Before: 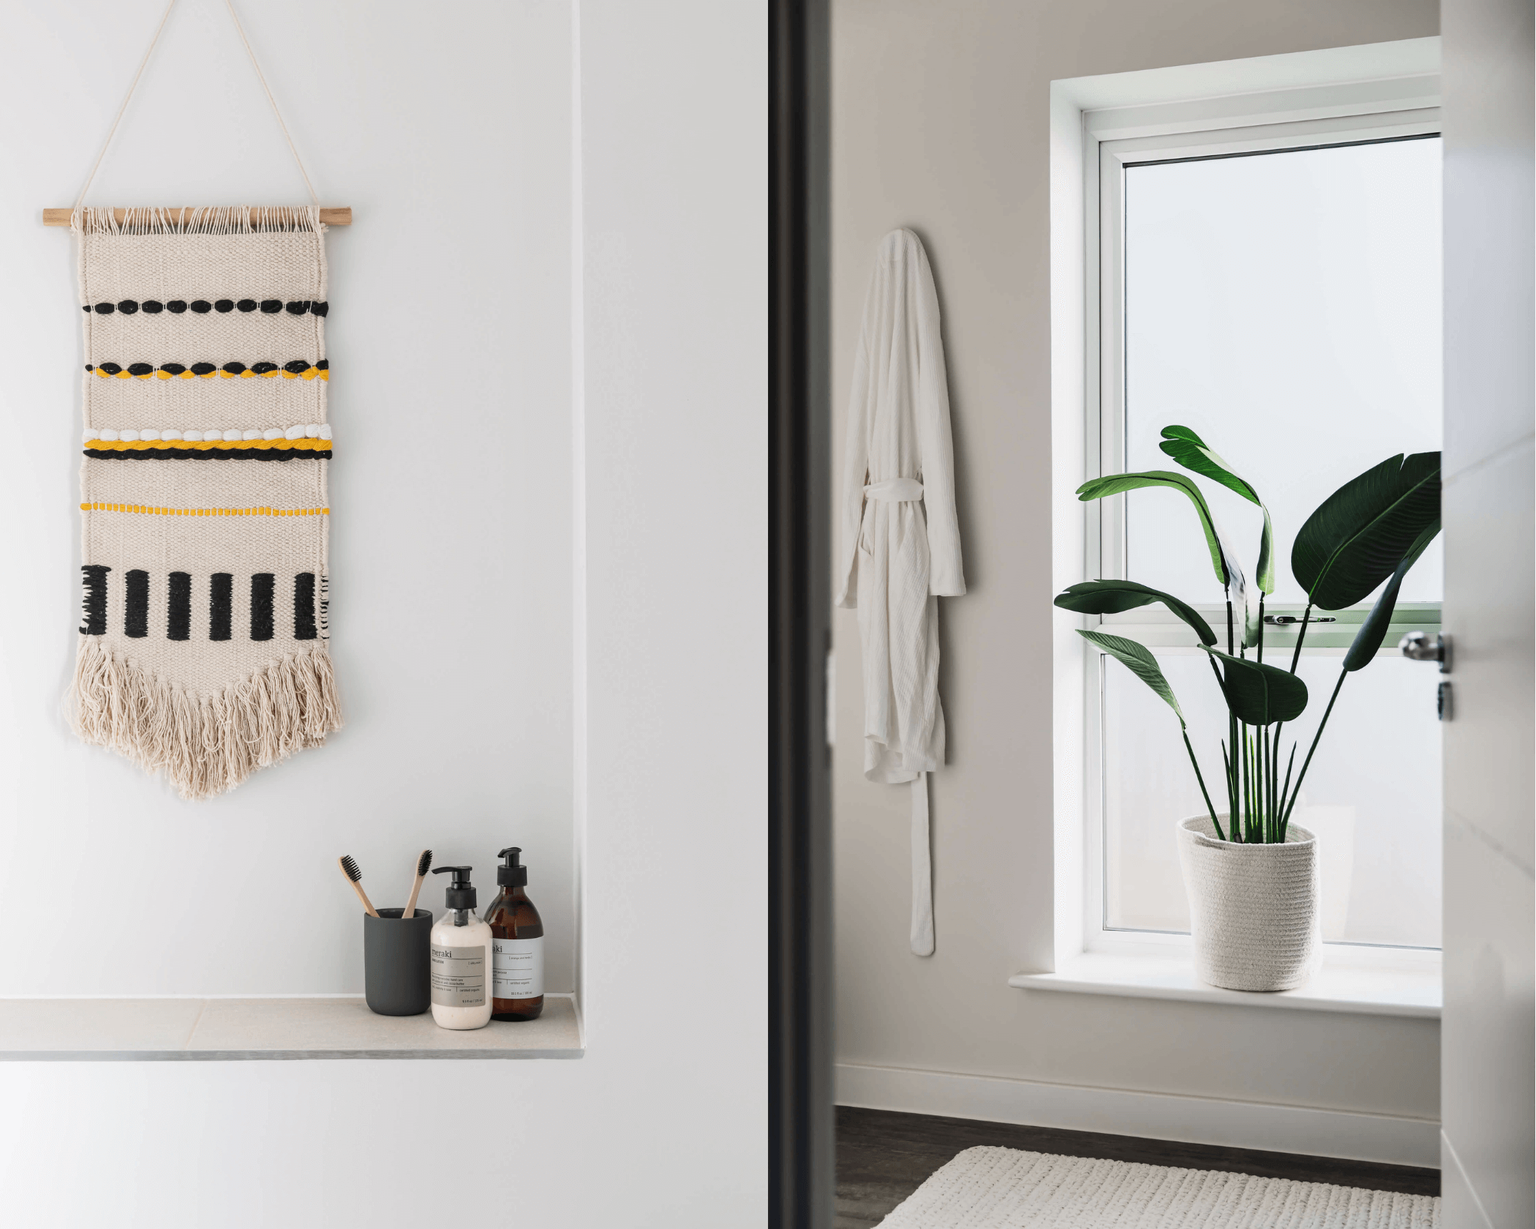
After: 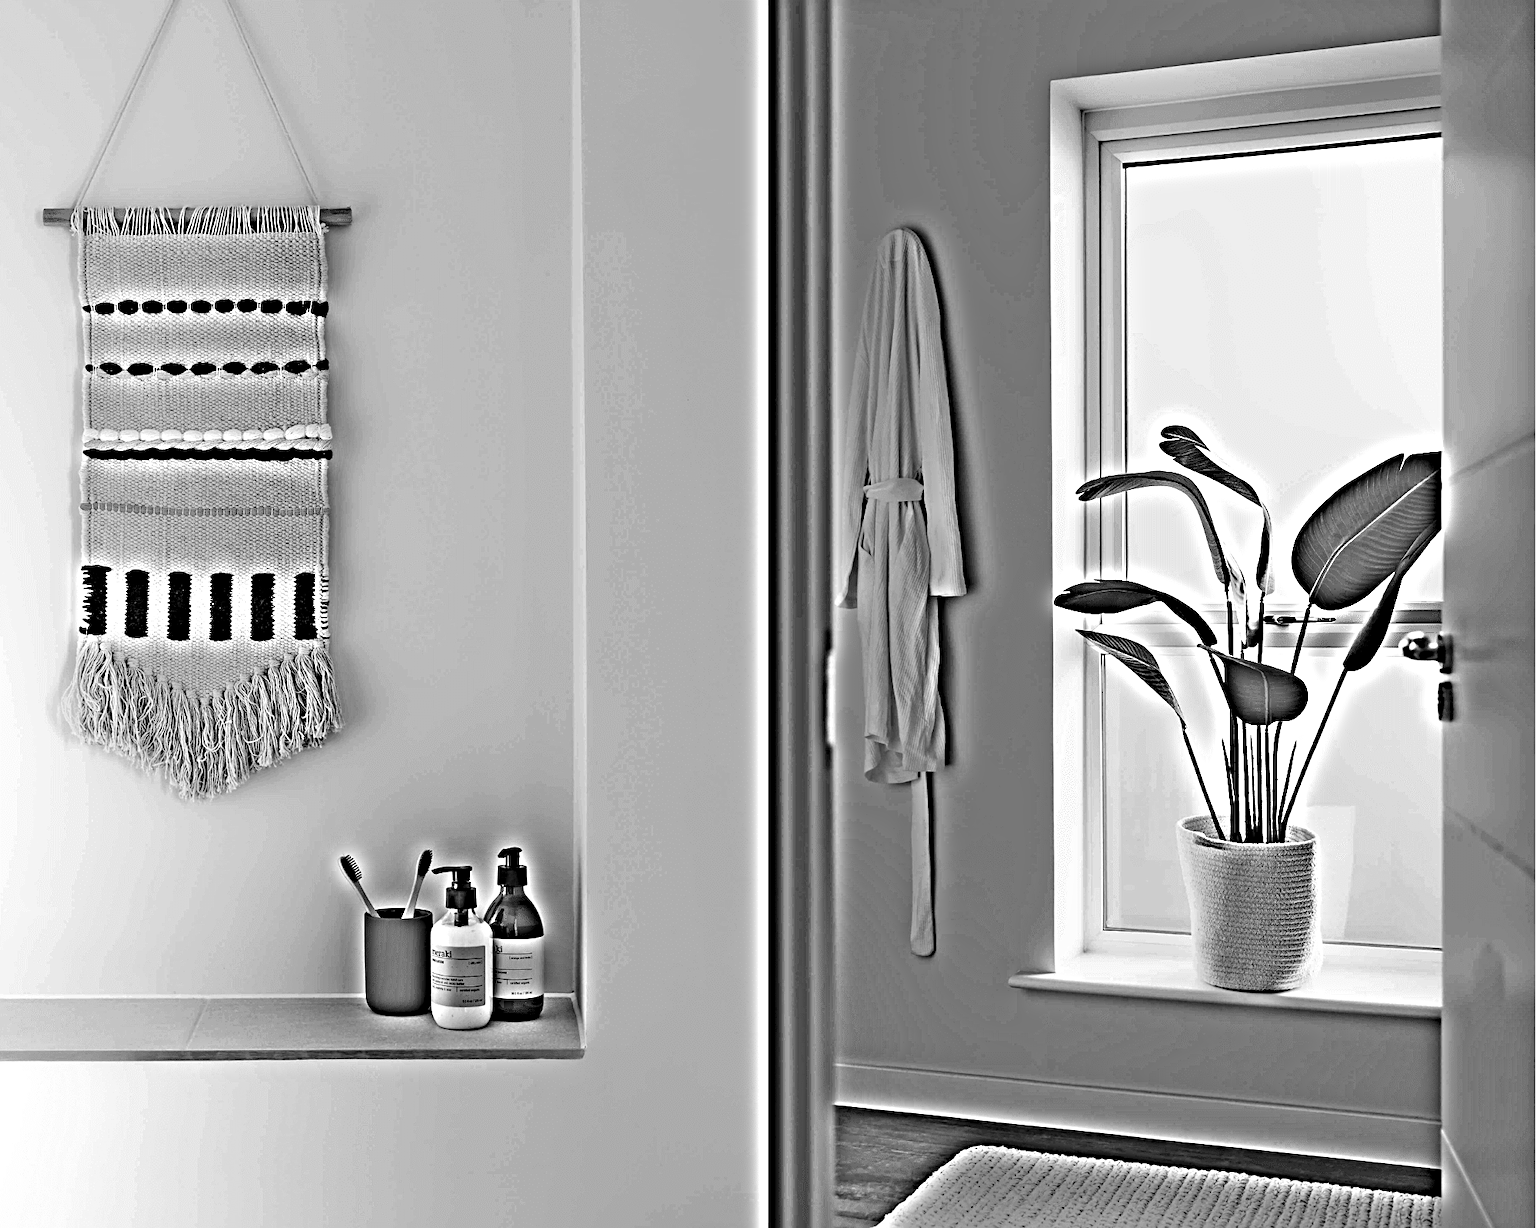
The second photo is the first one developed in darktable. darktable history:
sharpen: radius 2.529, amount 0.323
highpass: on, module defaults
exposure: exposure 1.061 EV, compensate highlight preservation false
